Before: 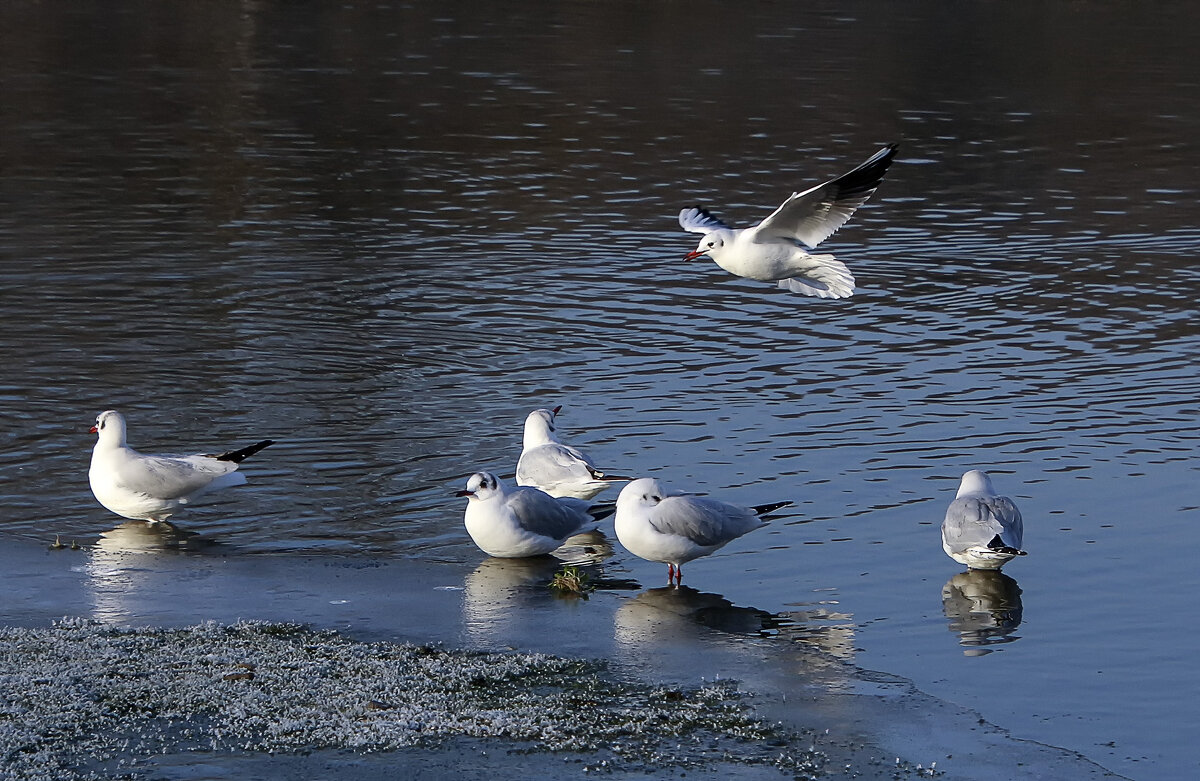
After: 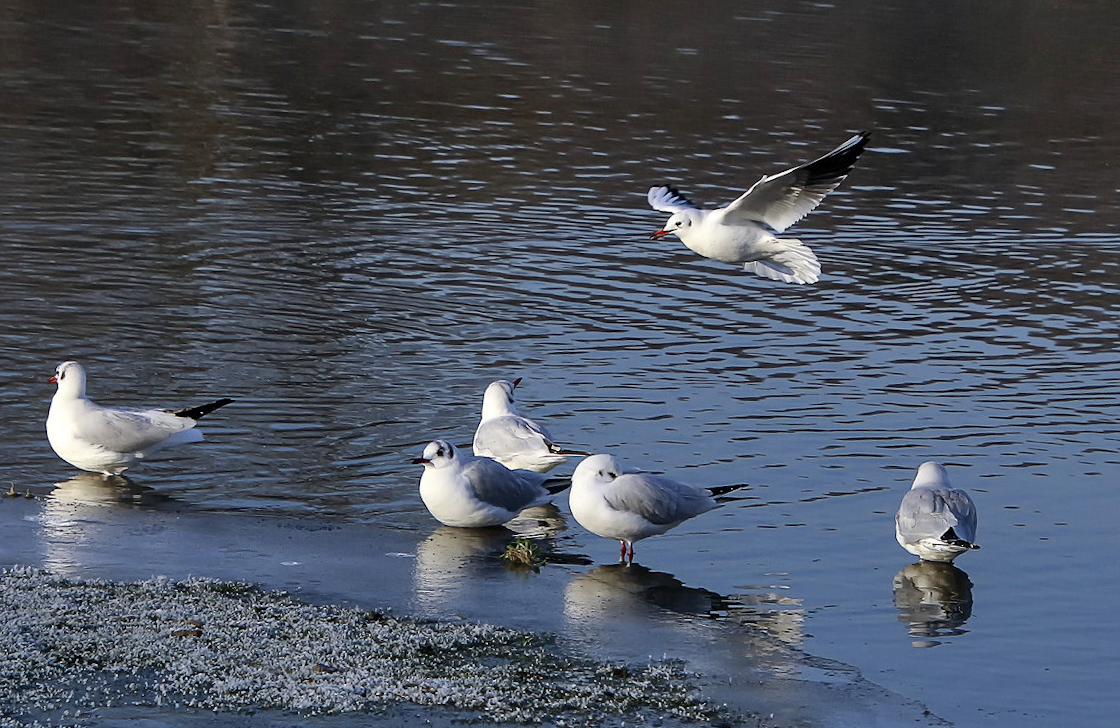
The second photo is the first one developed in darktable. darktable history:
crop and rotate: angle -2.7°
shadows and highlights: radius 108.41, shadows 45.58, highlights -67.86, low approximation 0.01, soften with gaussian
